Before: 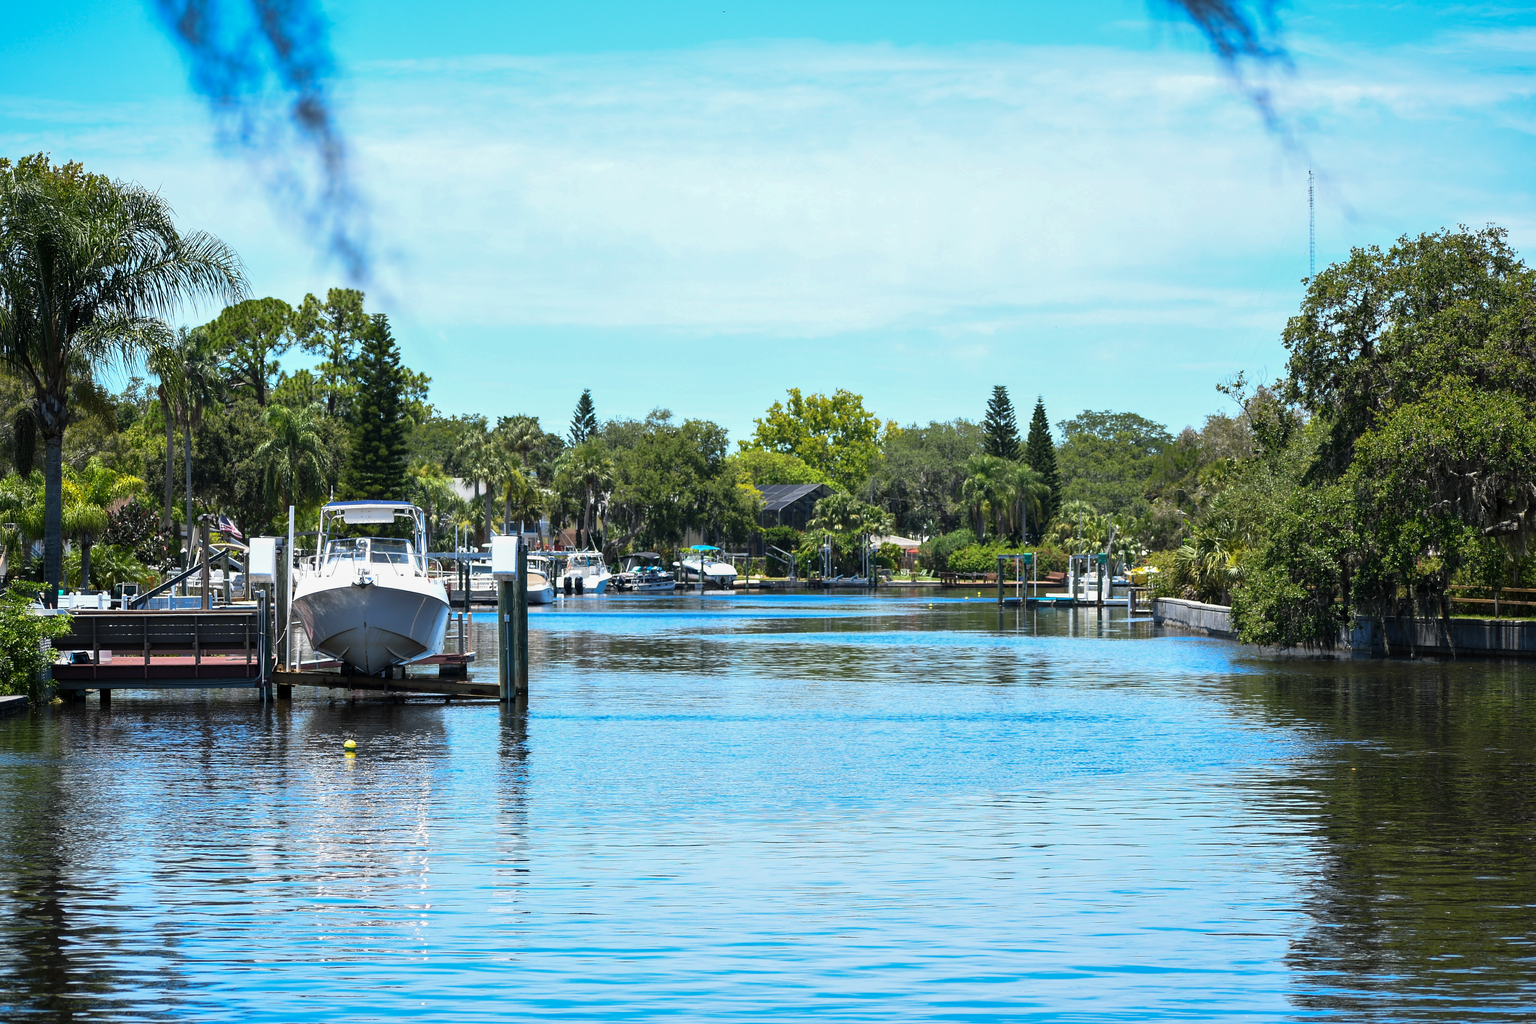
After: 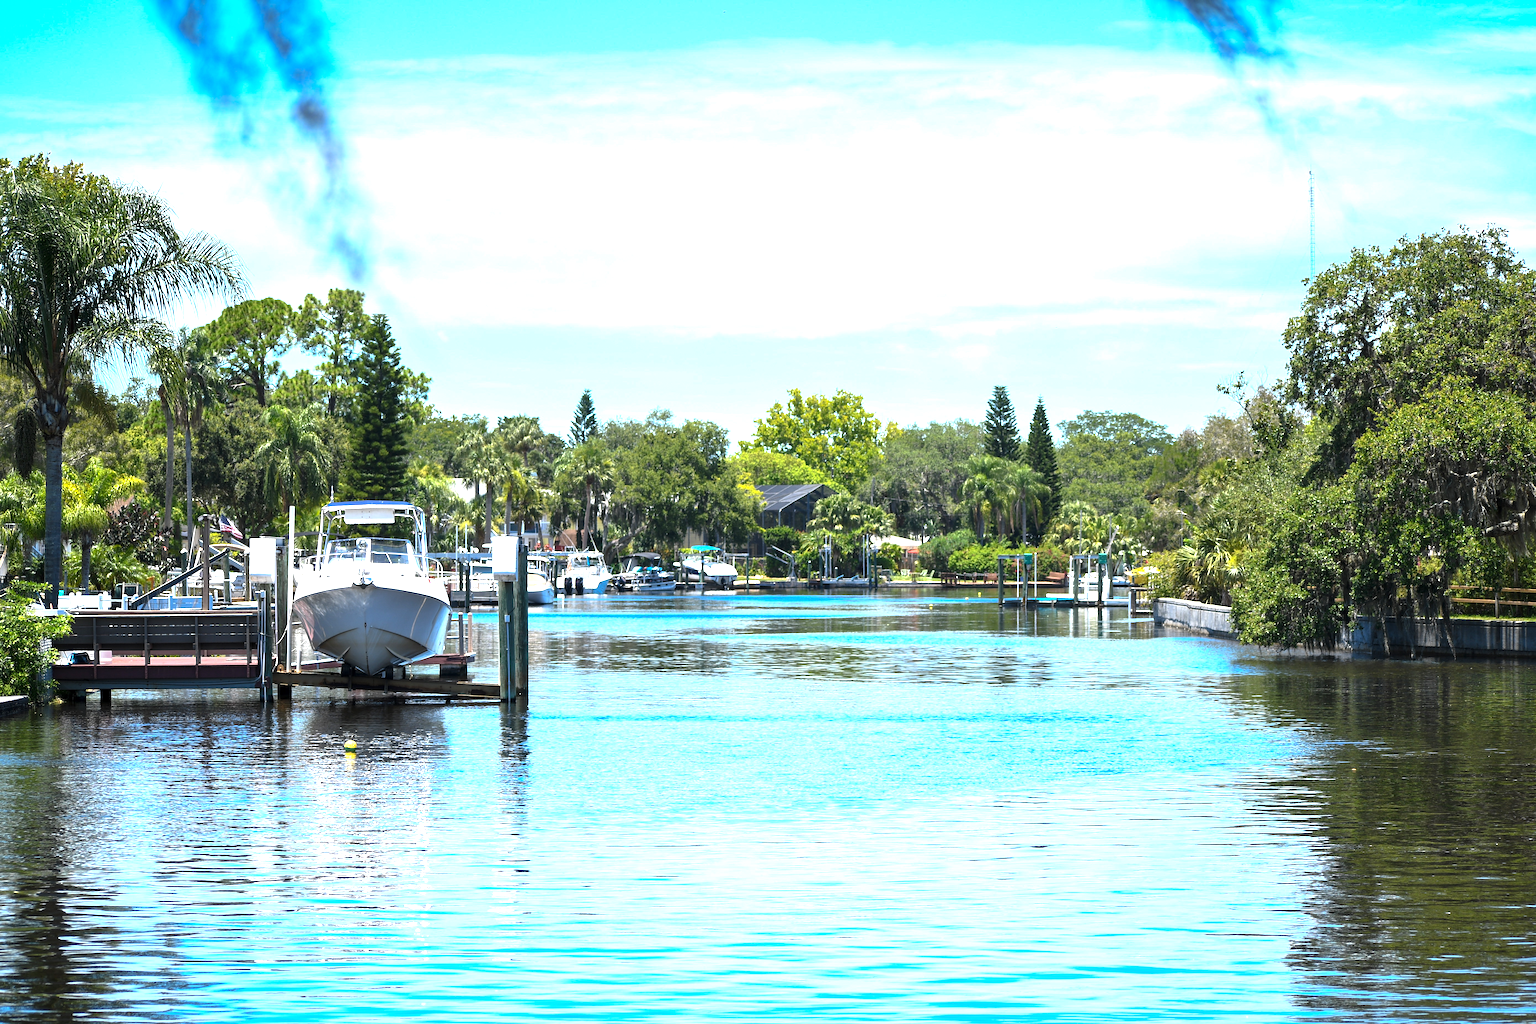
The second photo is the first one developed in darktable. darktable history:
exposure: exposure 0.949 EV, compensate highlight preservation false
